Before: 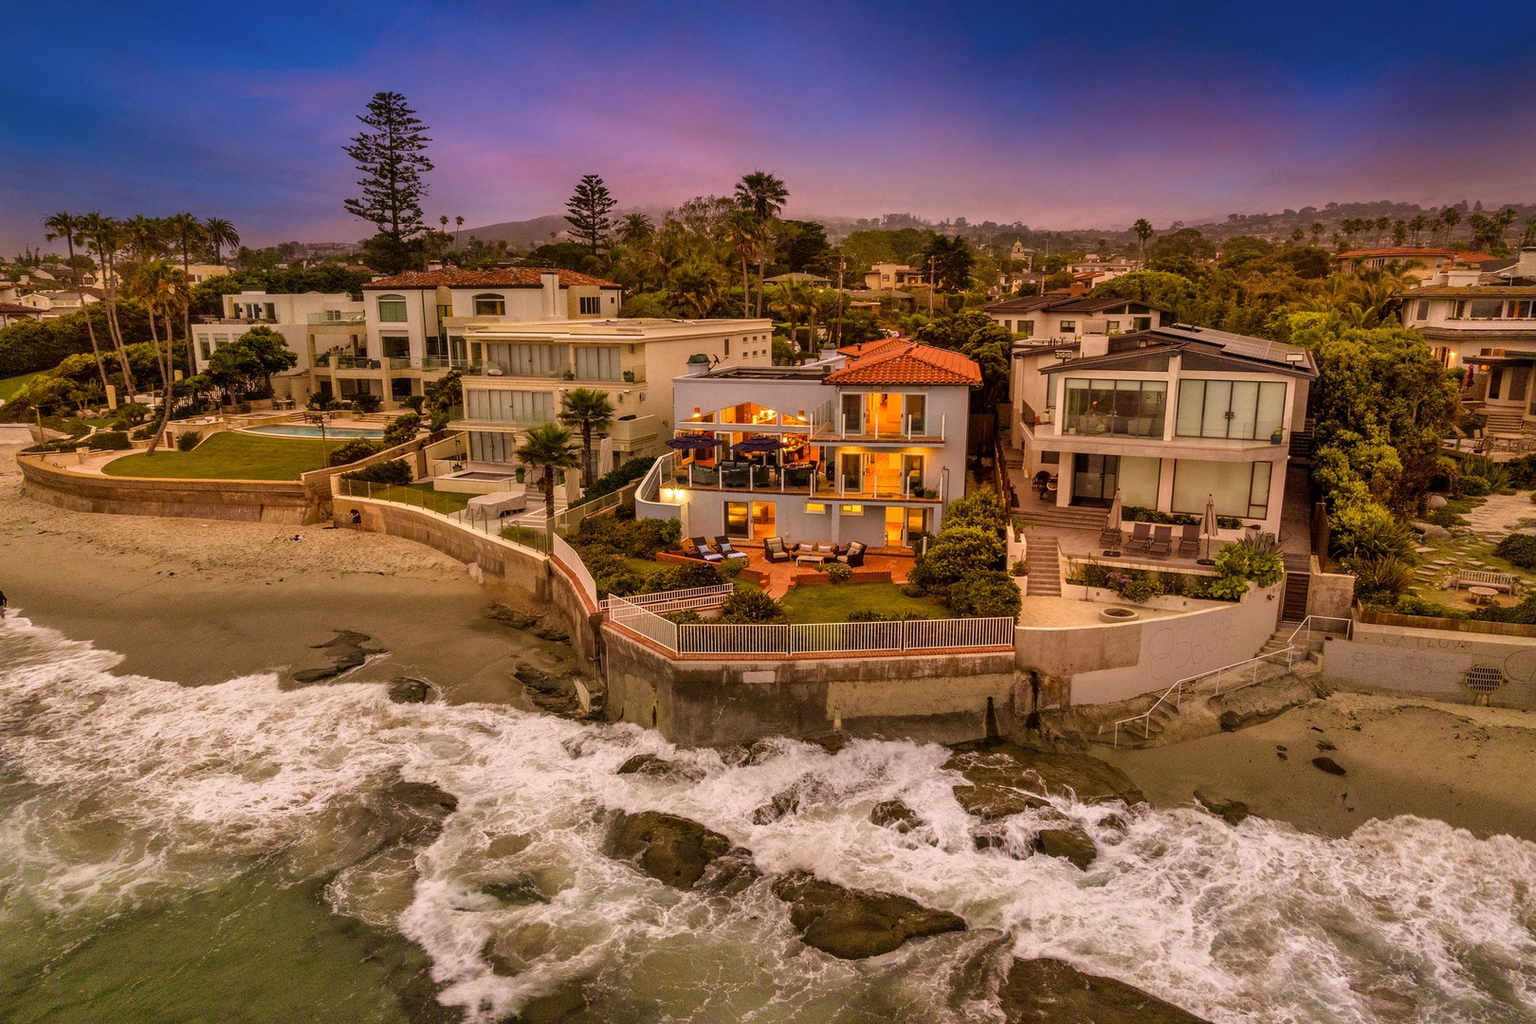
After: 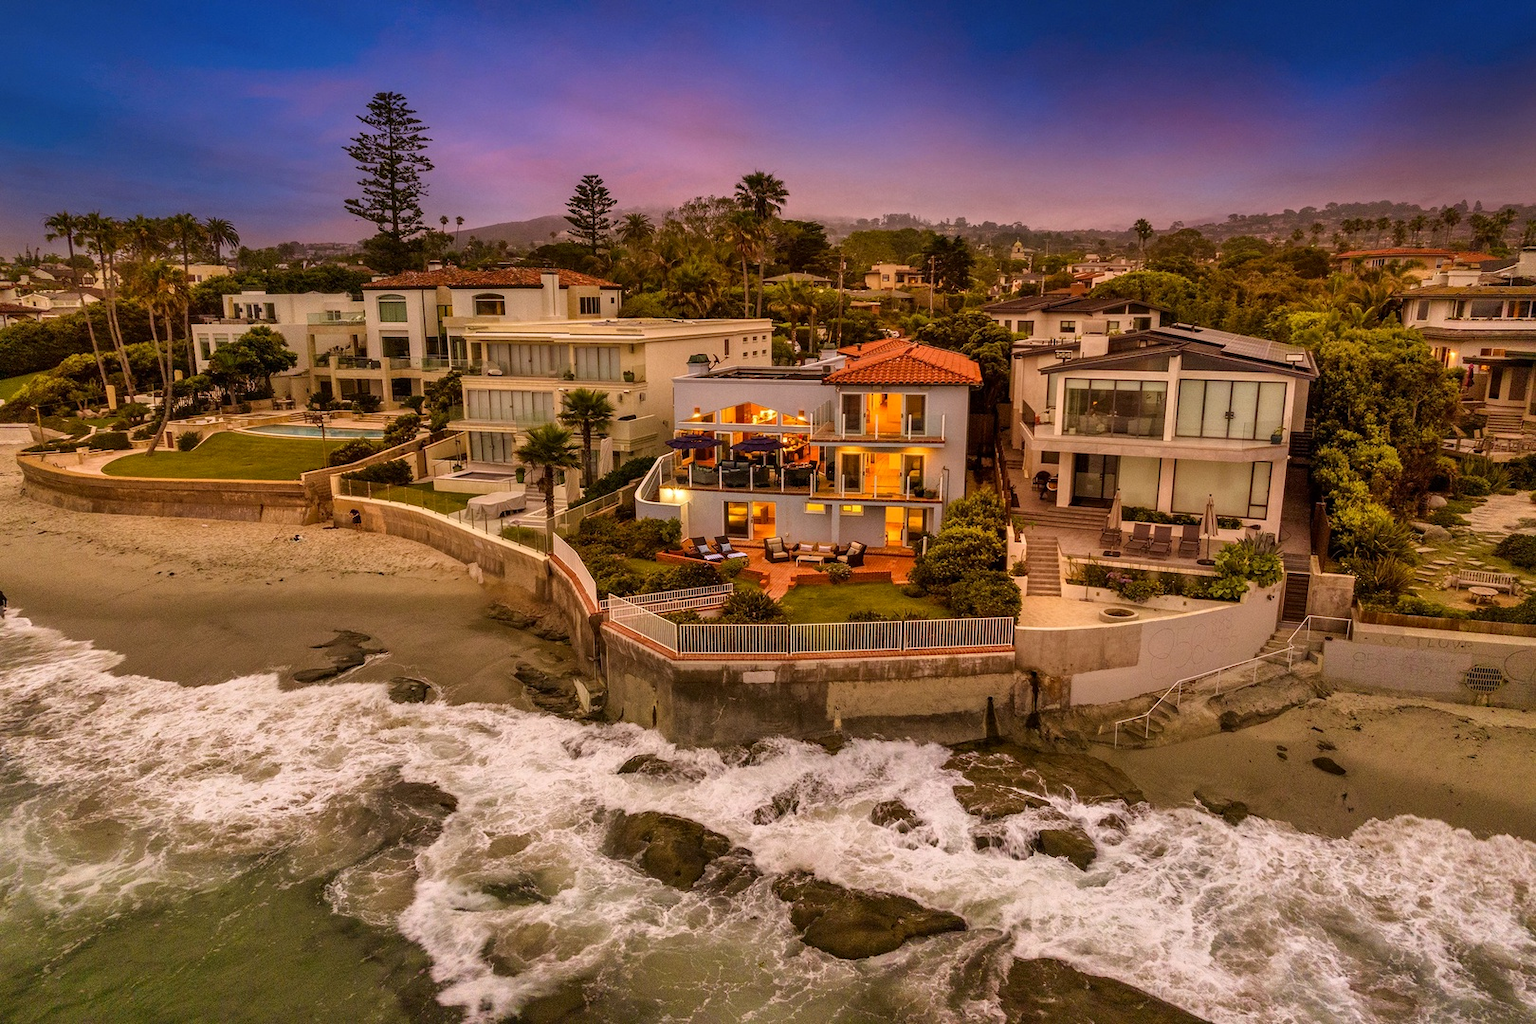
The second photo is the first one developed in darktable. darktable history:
contrast brightness saturation: contrast 0.081, saturation 0.023
